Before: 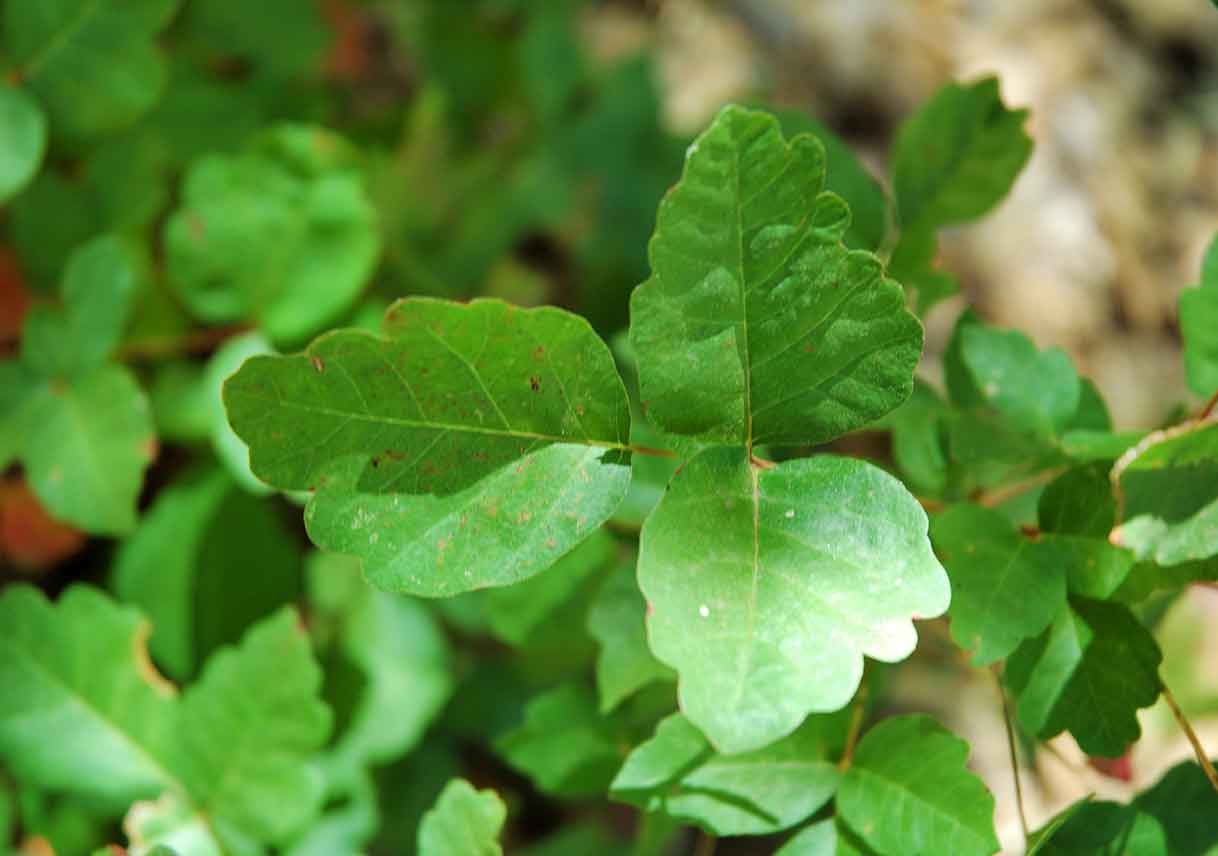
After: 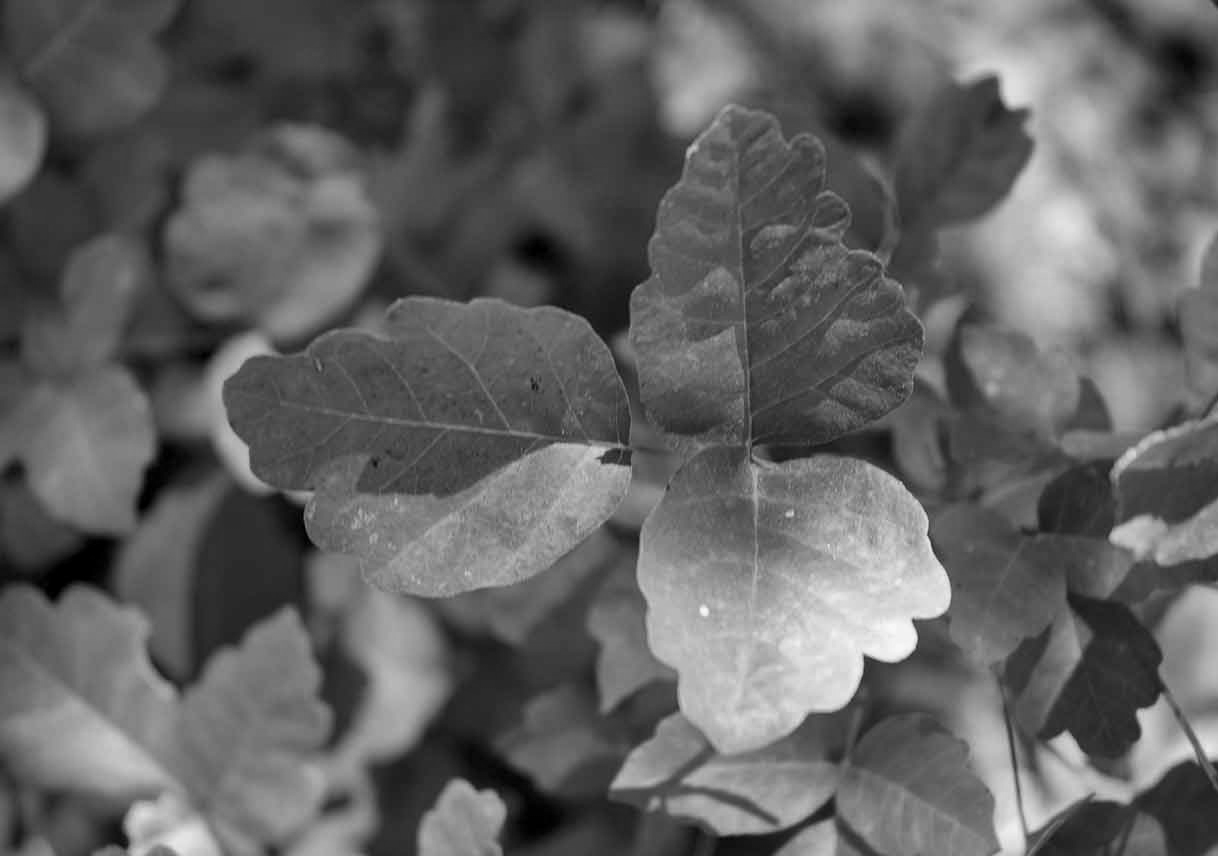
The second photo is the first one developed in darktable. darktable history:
local contrast: mode bilateral grid, contrast 19, coarseness 50, detail 119%, midtone range 0.2
color calibration: output gray [0.253, 0.26, 0.487, 0], illuminant same as pipeline (D50), adaptation XYZ, x 0.346, y 0.358, temperature 5018.1 K
tone equalizer: -8 EV 0.057 EV, smoothing diameter 2.17%, edges refinement/feathering 18.17, mask exposure compensation -1.57 EV, filter diffusion 5
